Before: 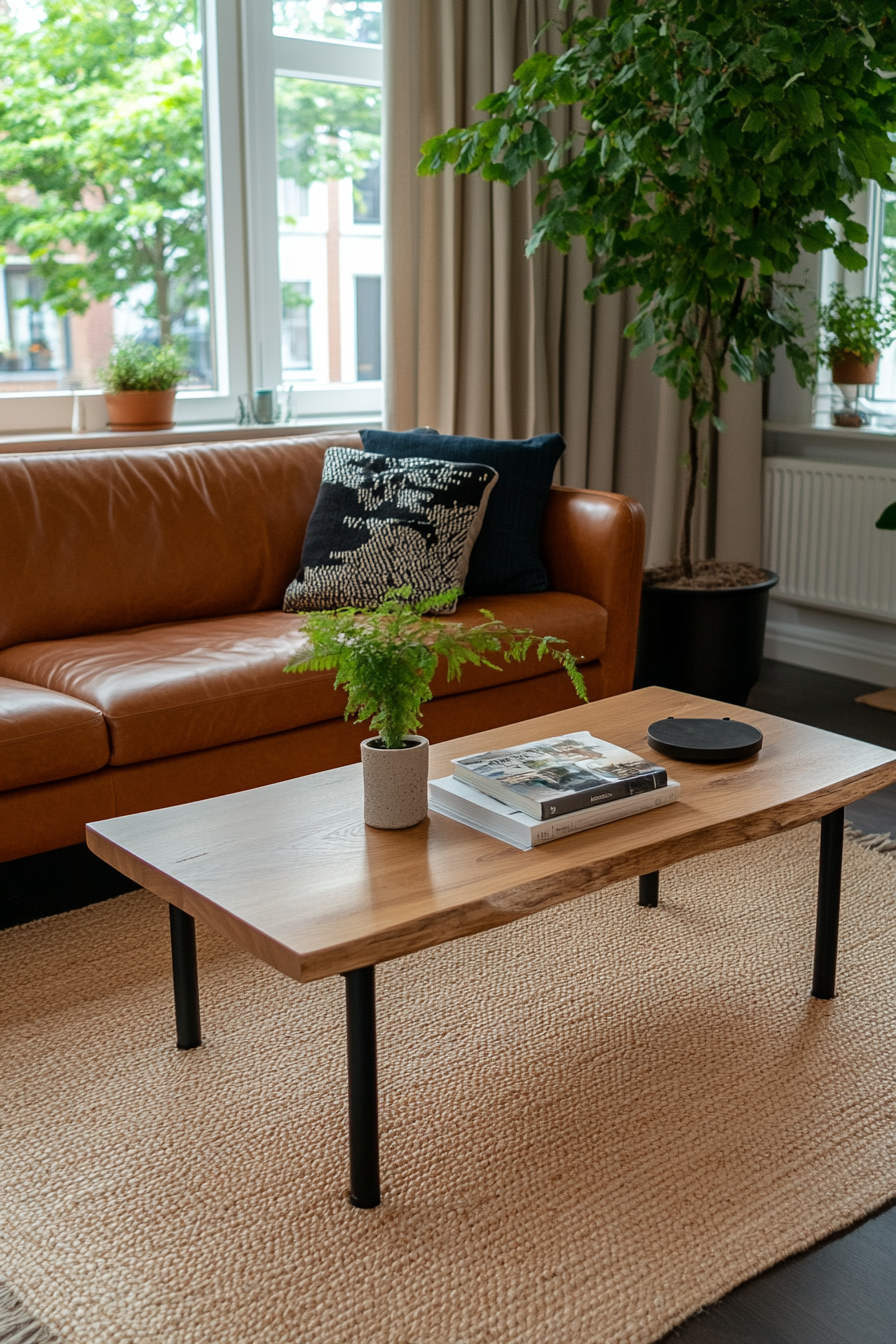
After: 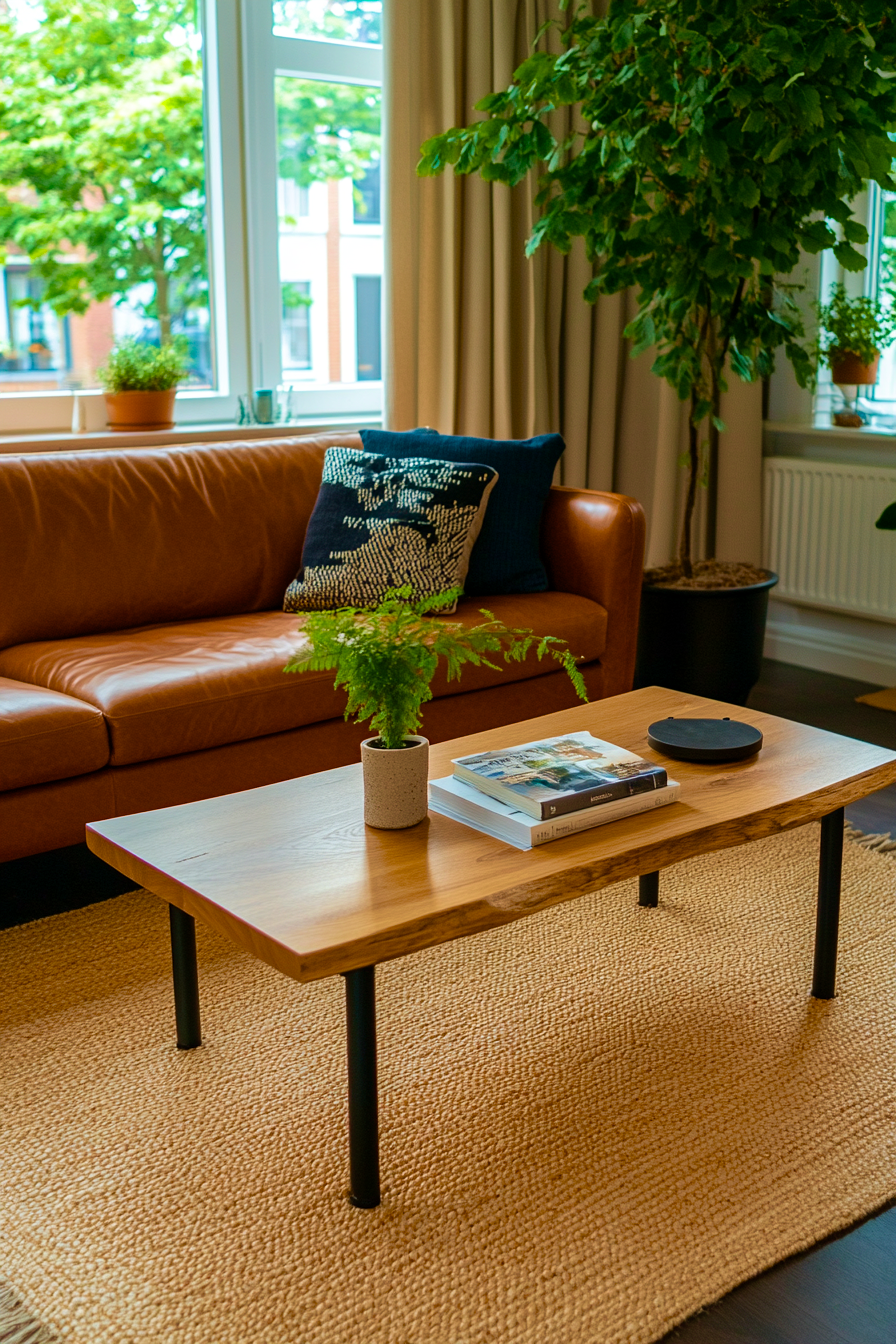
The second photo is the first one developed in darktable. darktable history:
tone equalizer: edges refinement/feathering 500, mask exposure compensation -1.57 EV, preserve details no
velvia: strength 74.11%
color balance rgb: linear chroma grading › global chroma 15.614%, perceptual saturation grading › global saturation 0.722%, perceptual saturation grading › mid-tones 6.442%, perceptual saturation grading › shadows 72.385%
